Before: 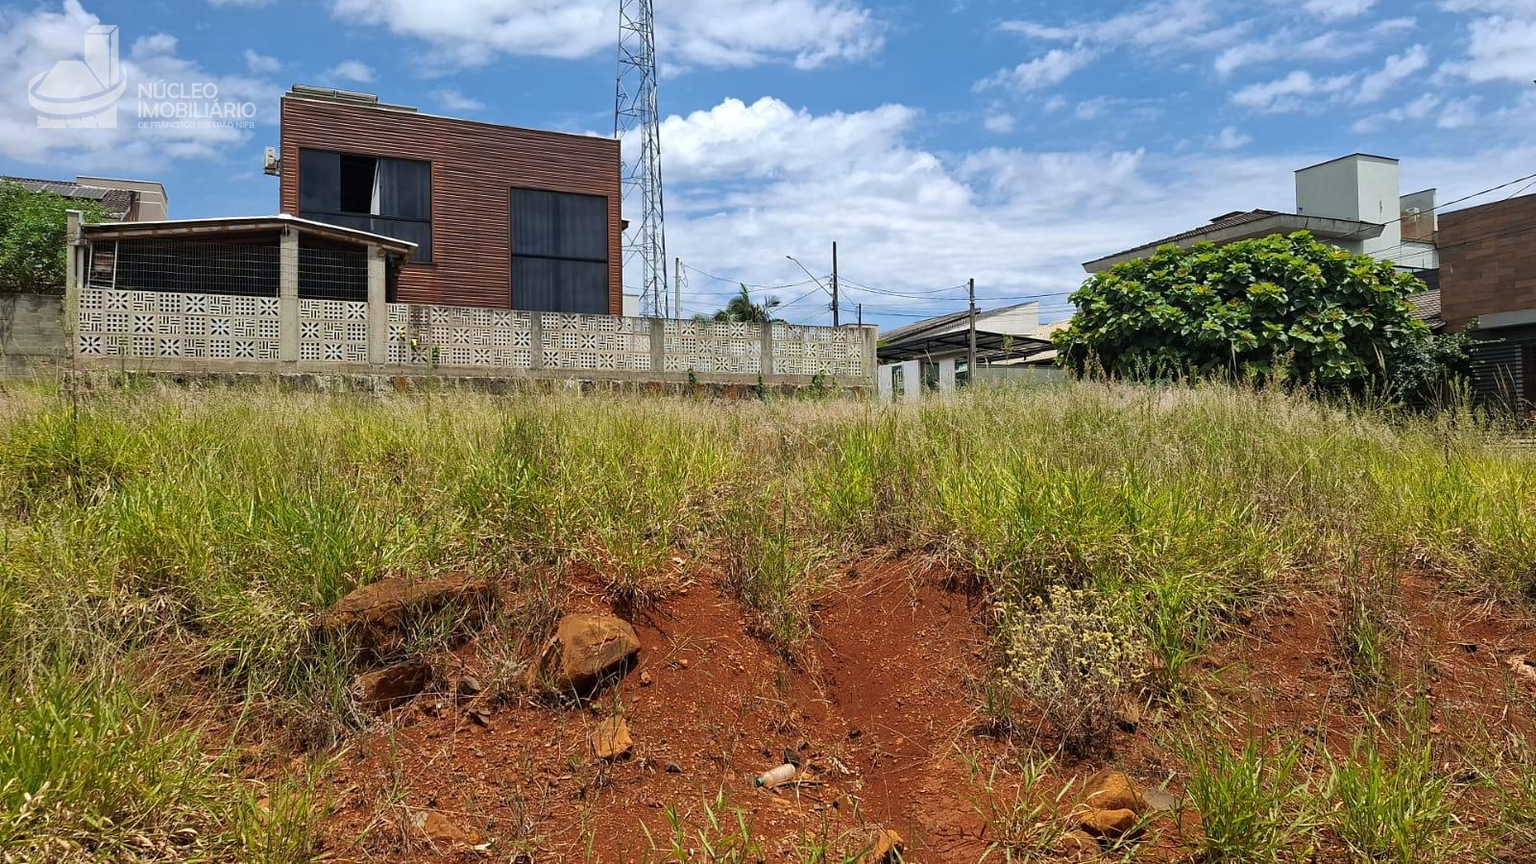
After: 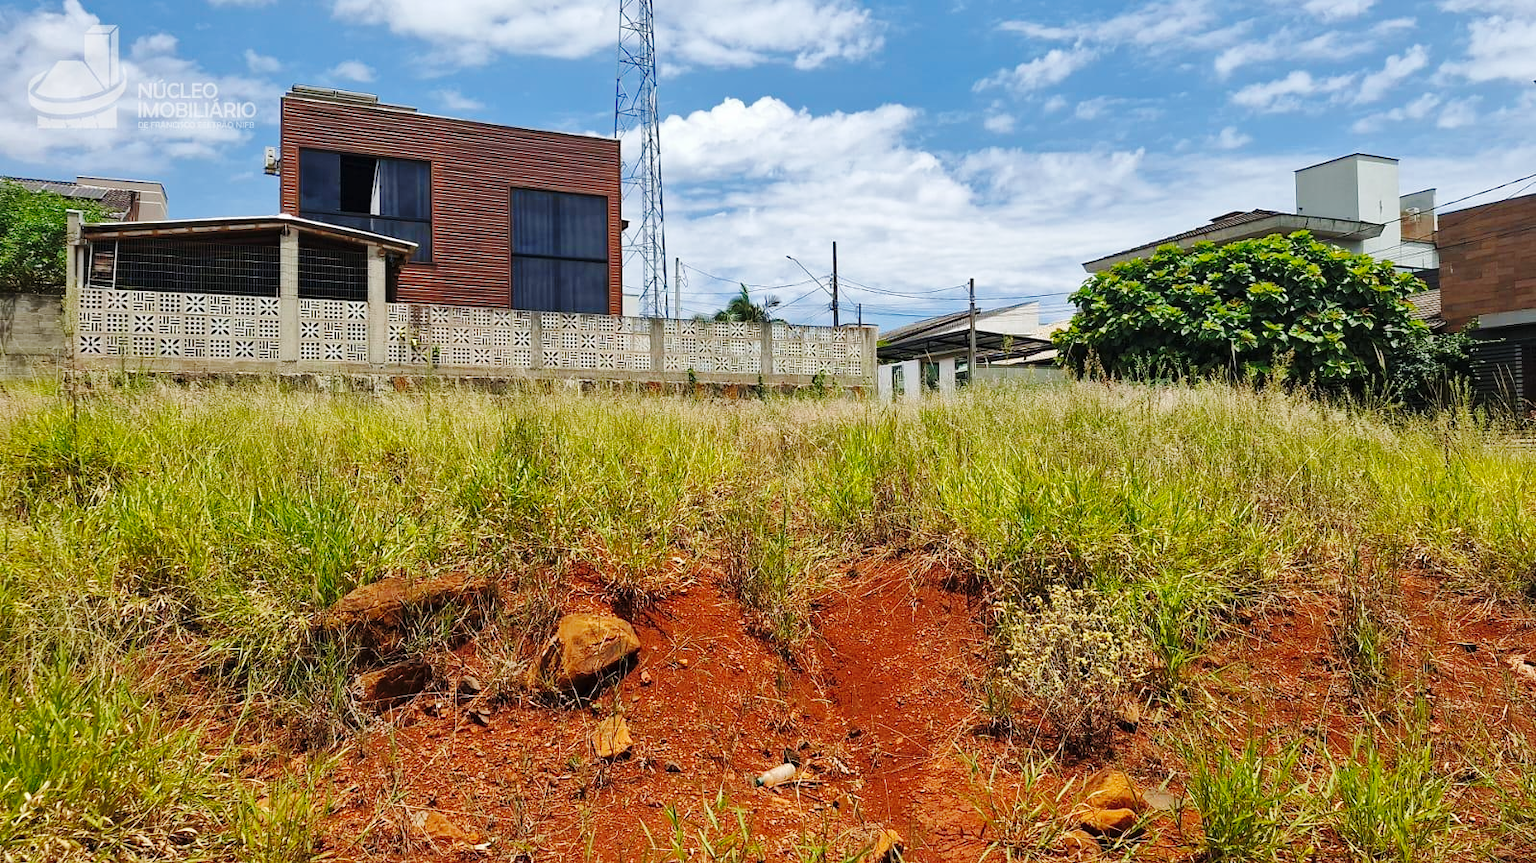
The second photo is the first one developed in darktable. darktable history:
shadows and highlights: on, module defaults
base curve: curves: ch0 [(0, 0) (0.036, 0.025) (0.121, 0.166) (0.206, 0.329) (0.605, 0.79) (1, 1)], preserve colors none
